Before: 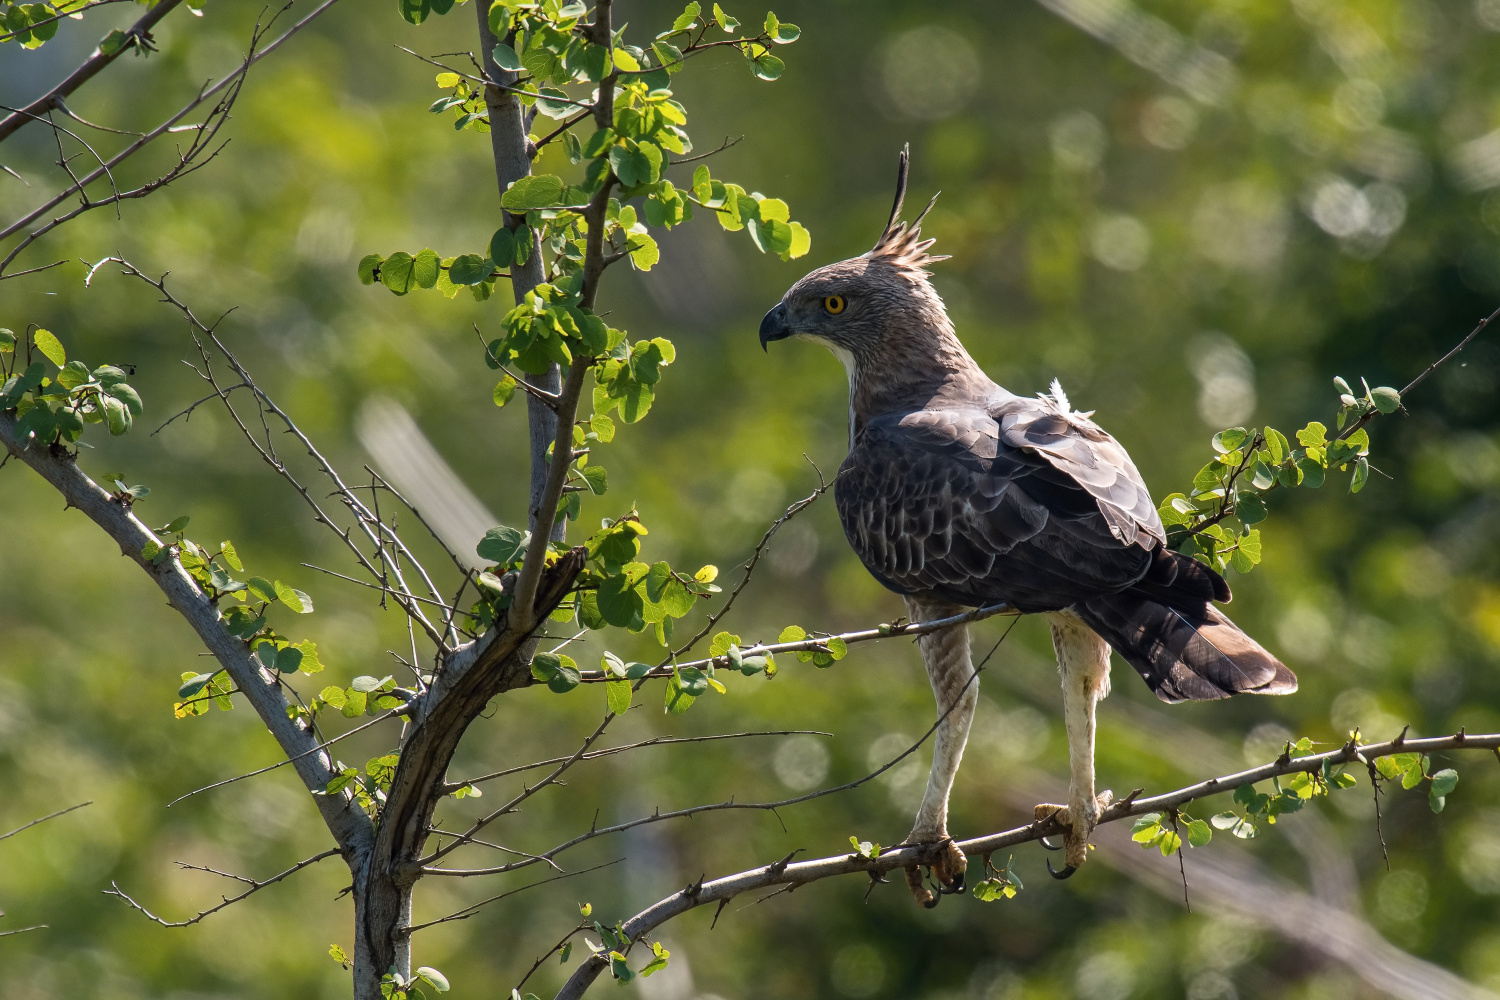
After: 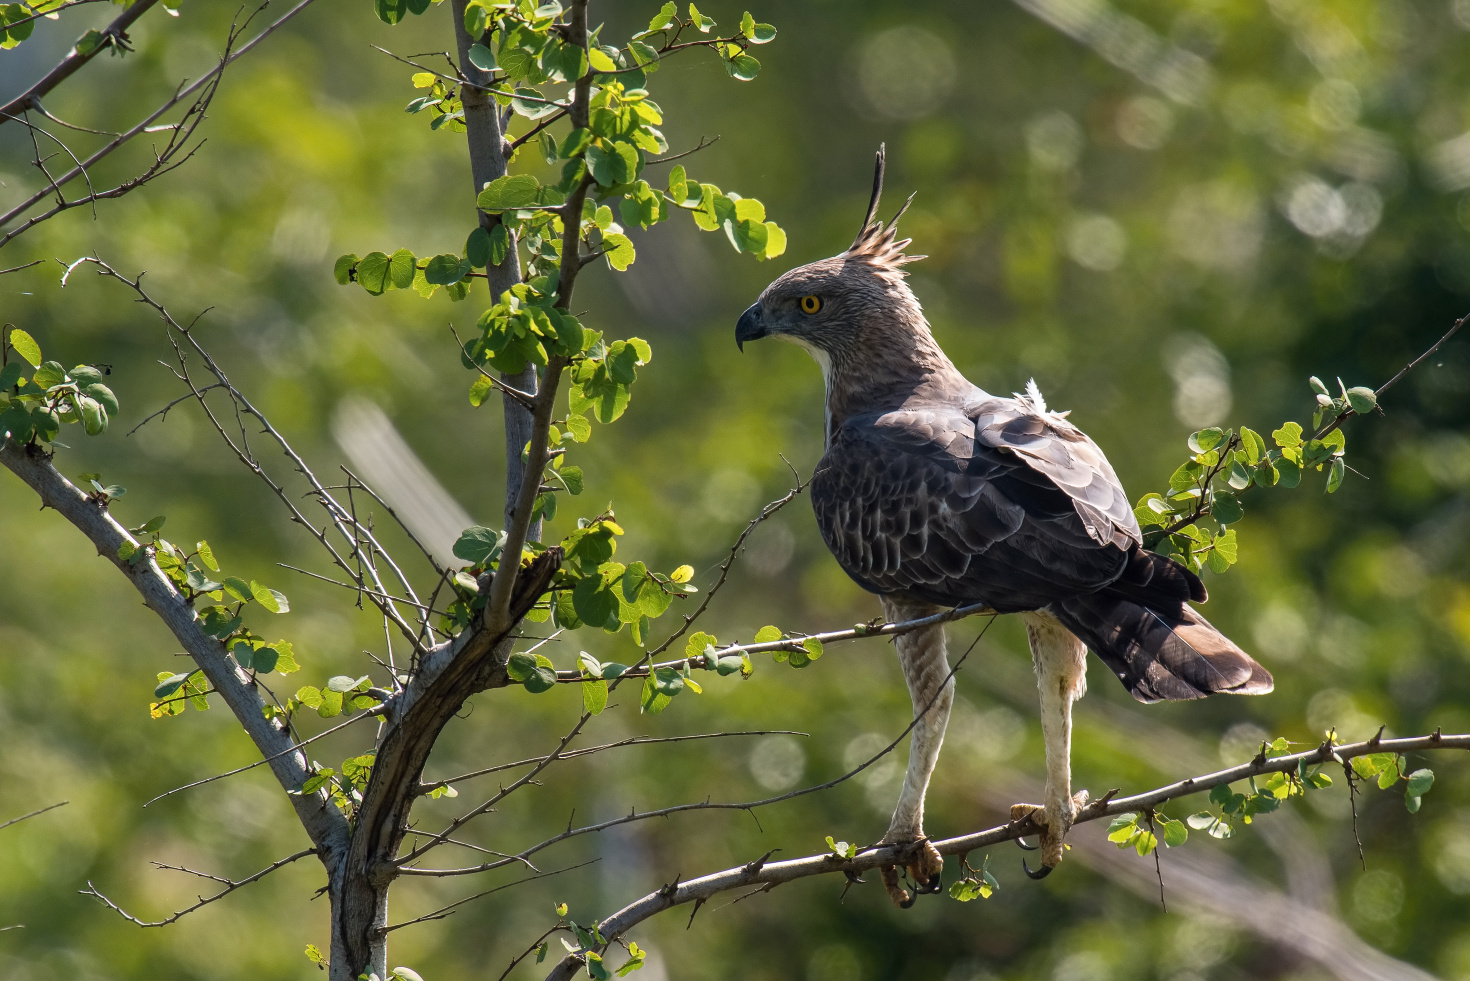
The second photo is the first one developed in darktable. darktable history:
crop: left 1.652%, right 0.284%, bottom 1.837%
